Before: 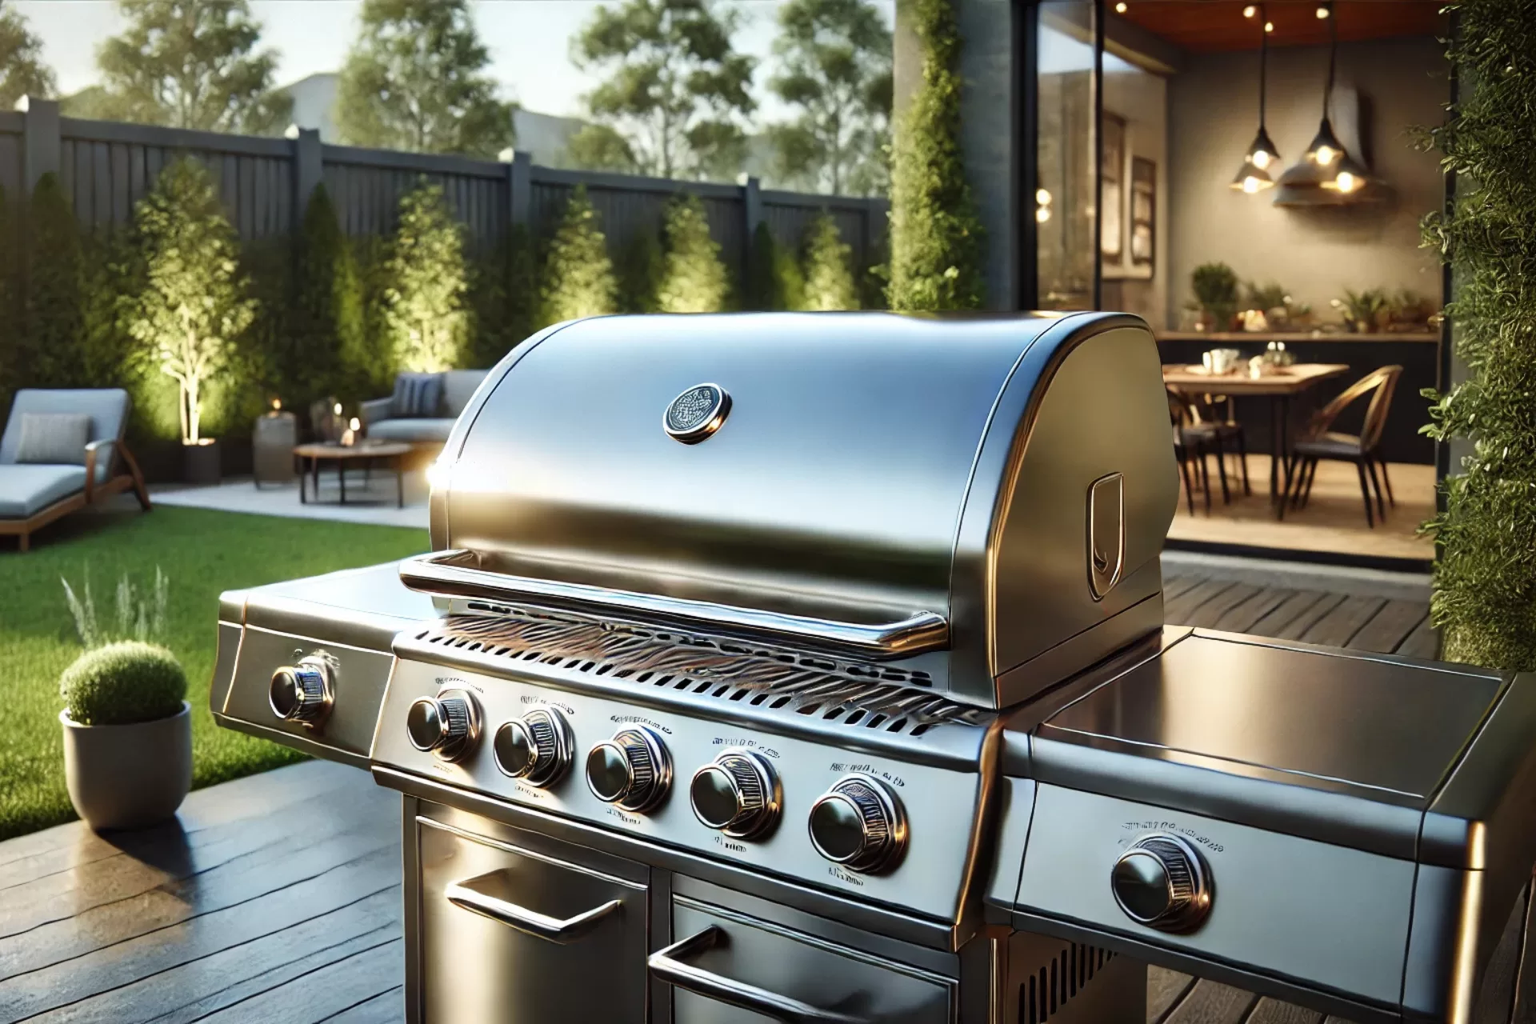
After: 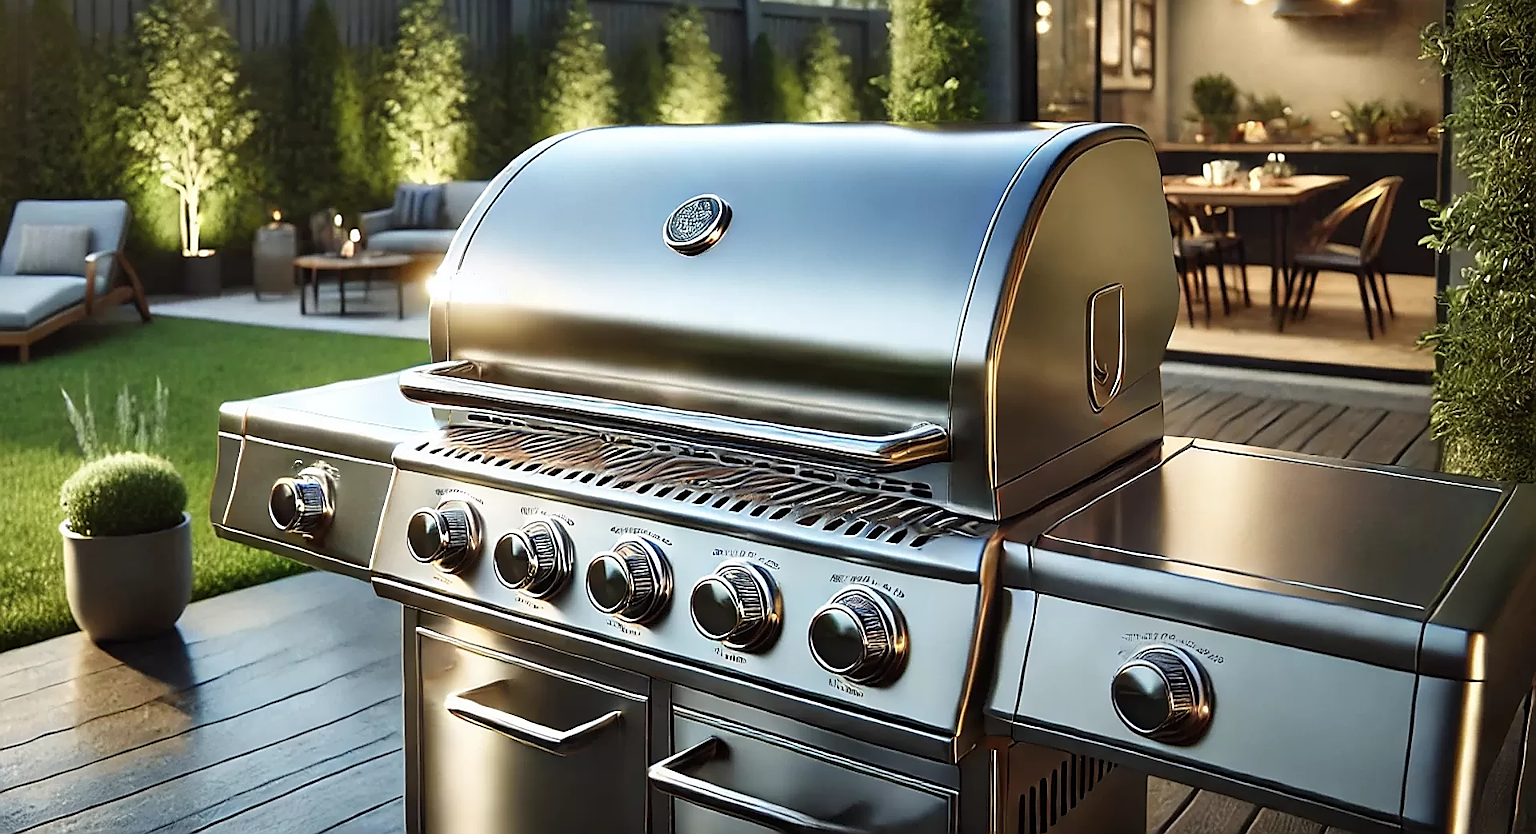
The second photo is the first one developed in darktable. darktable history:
crop and rotate: top 18.515%
sharpen: radius 1.426, amount 1.264, threshold 0.752
